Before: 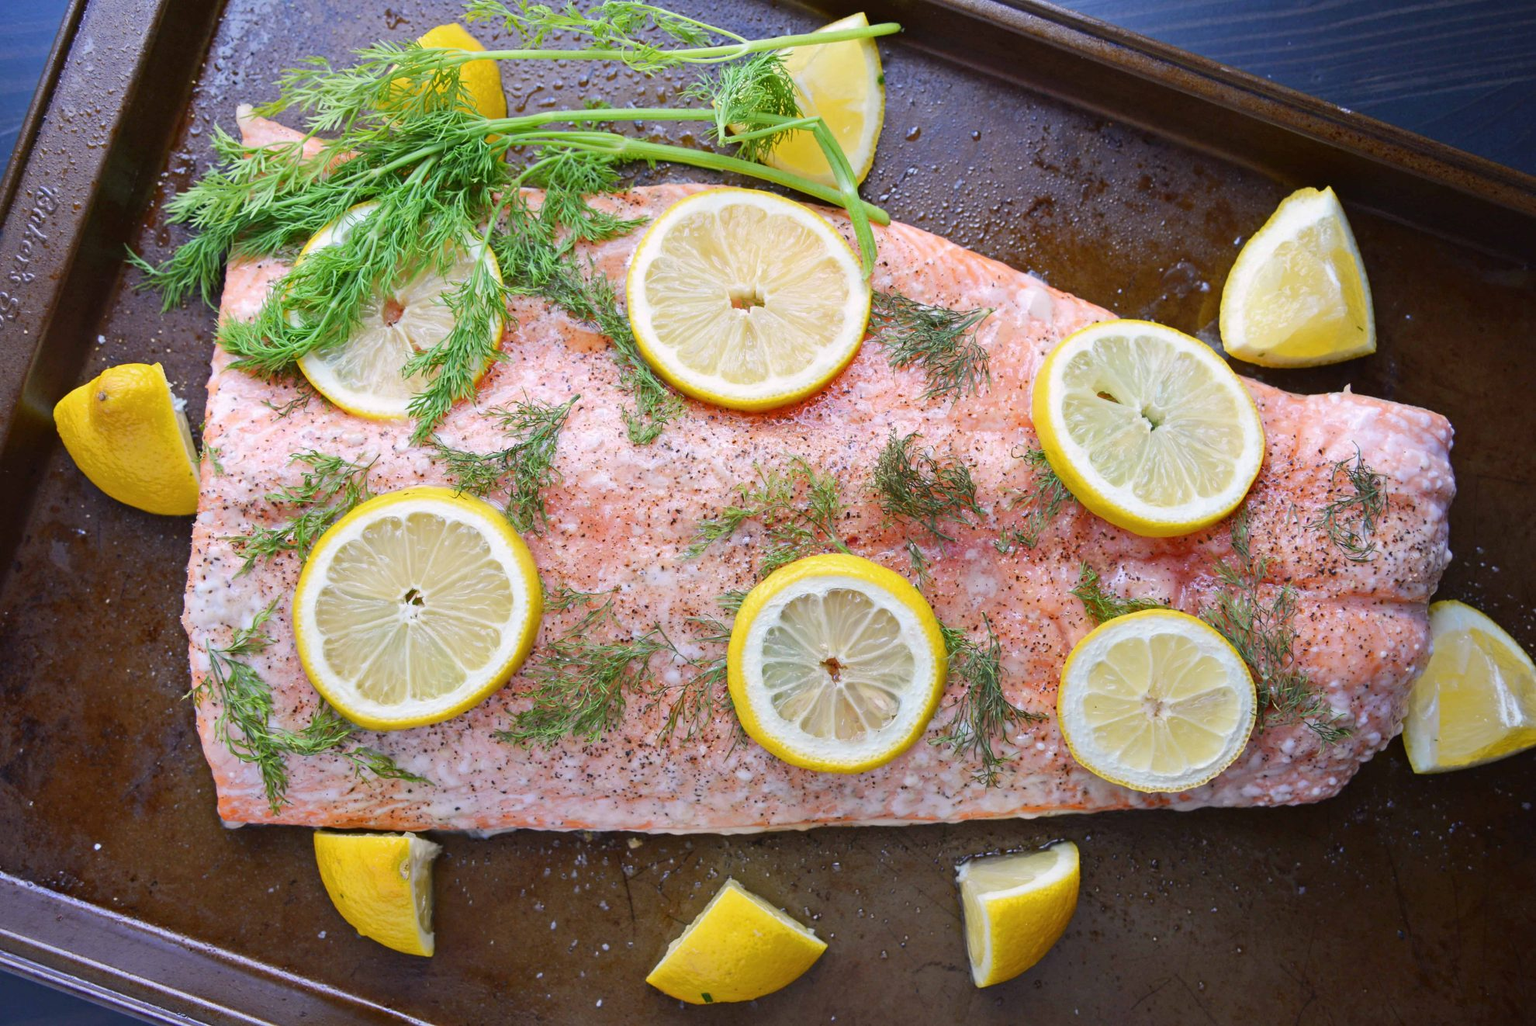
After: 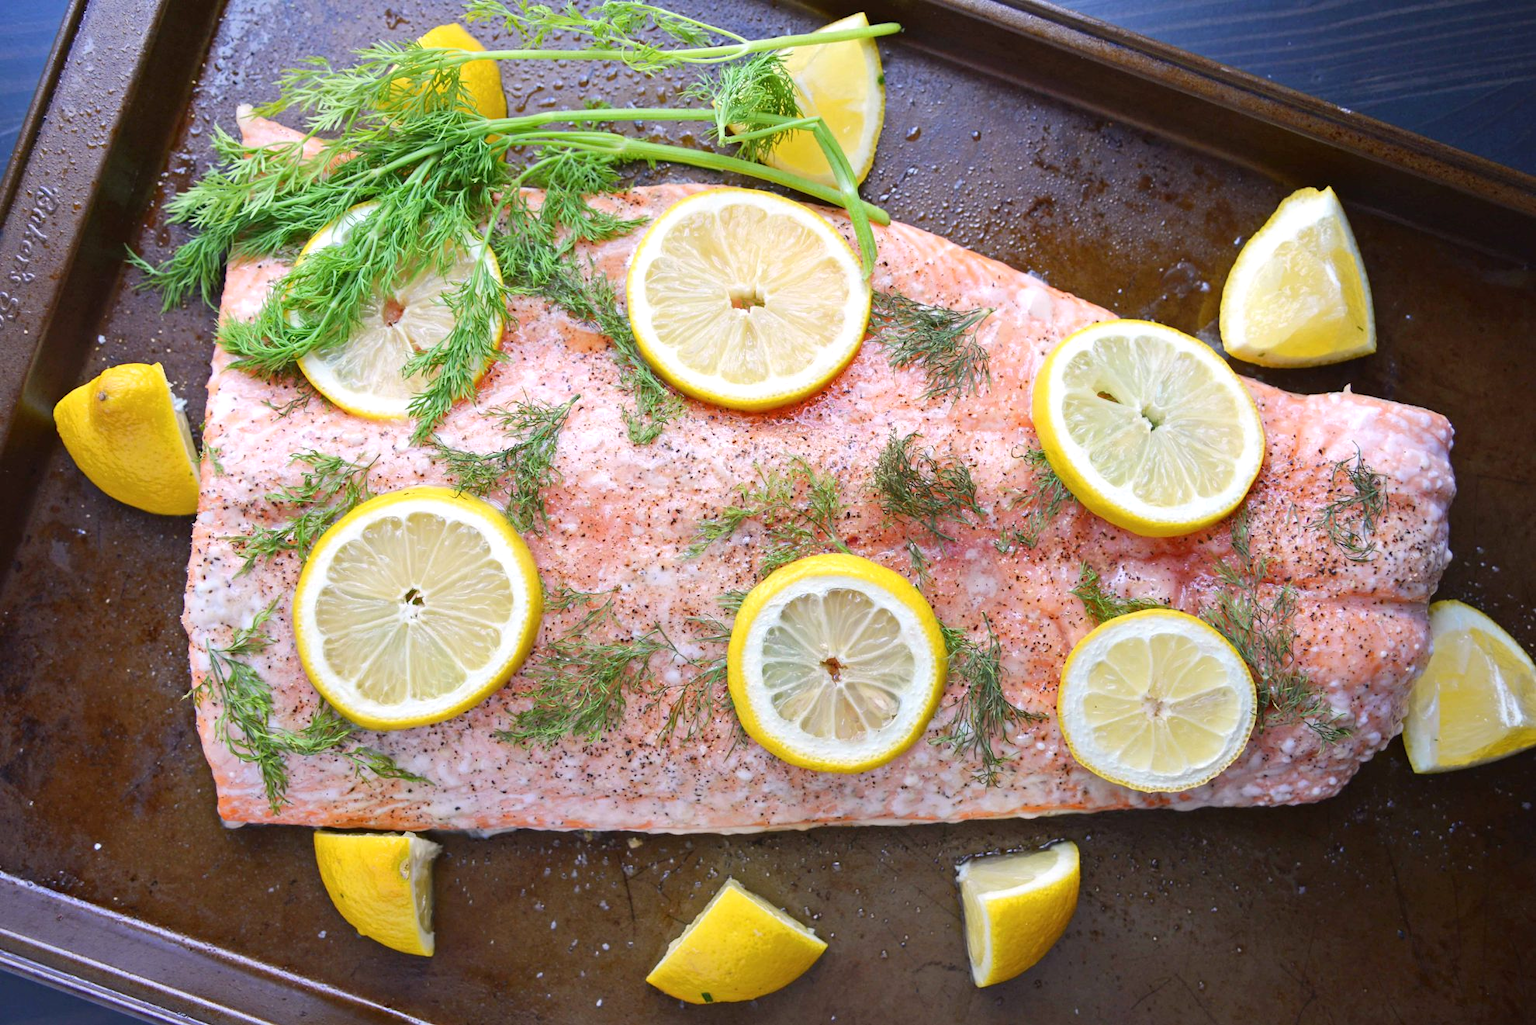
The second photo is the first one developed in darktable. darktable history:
exposure: exposure 0.244 EV, compensate highlight preservation false
